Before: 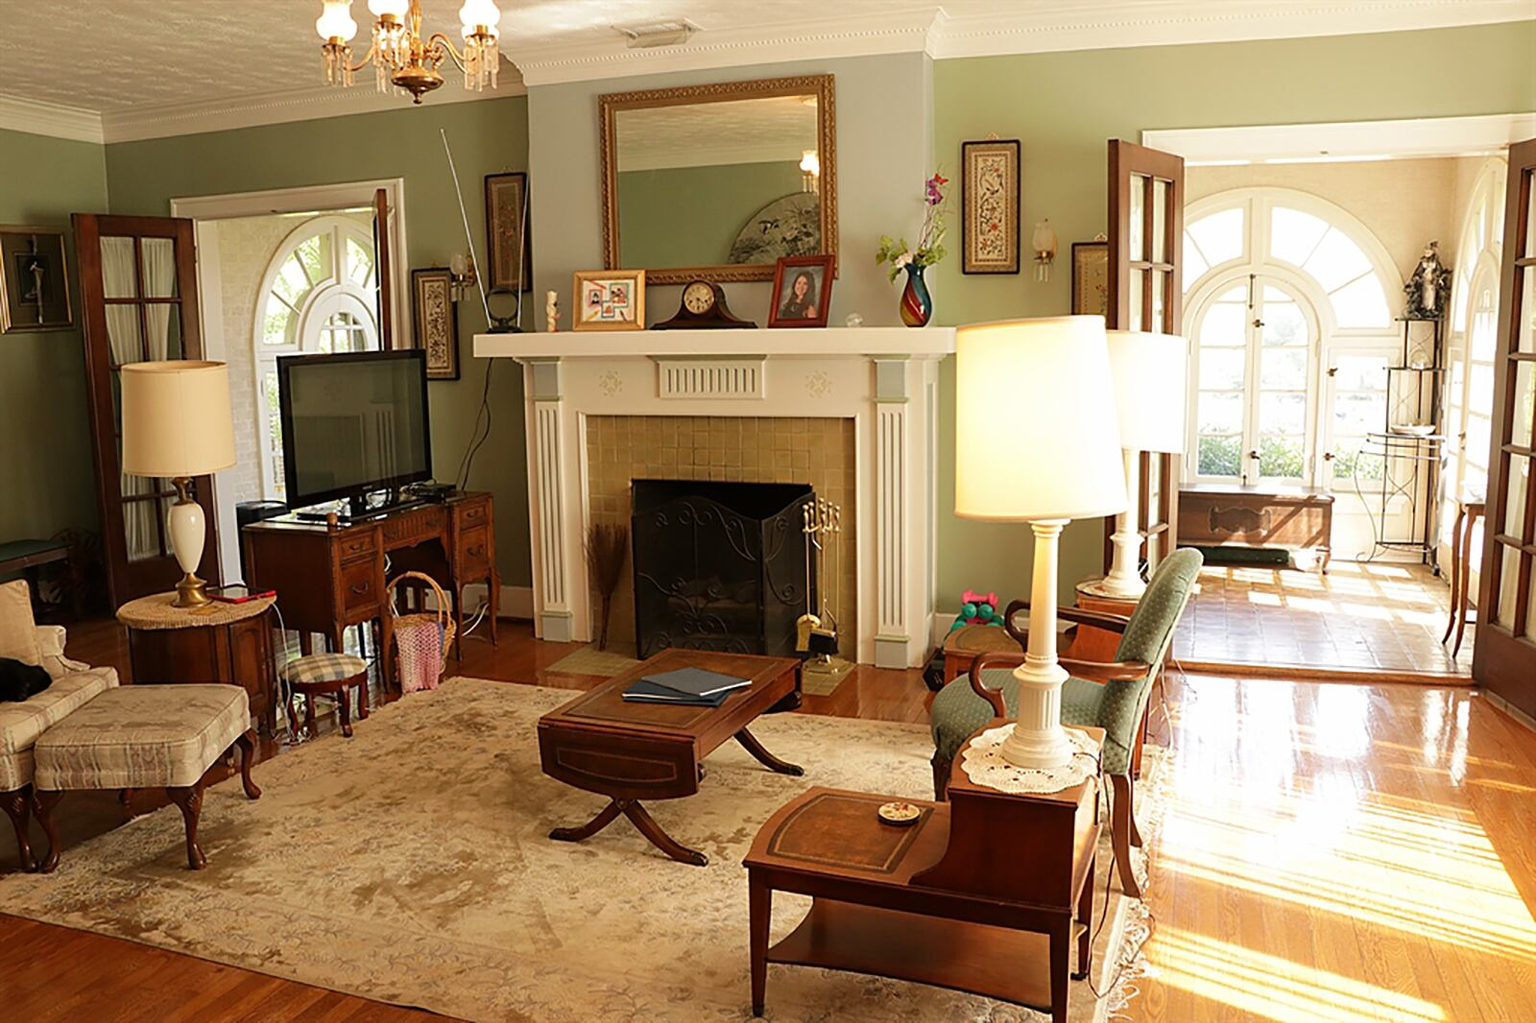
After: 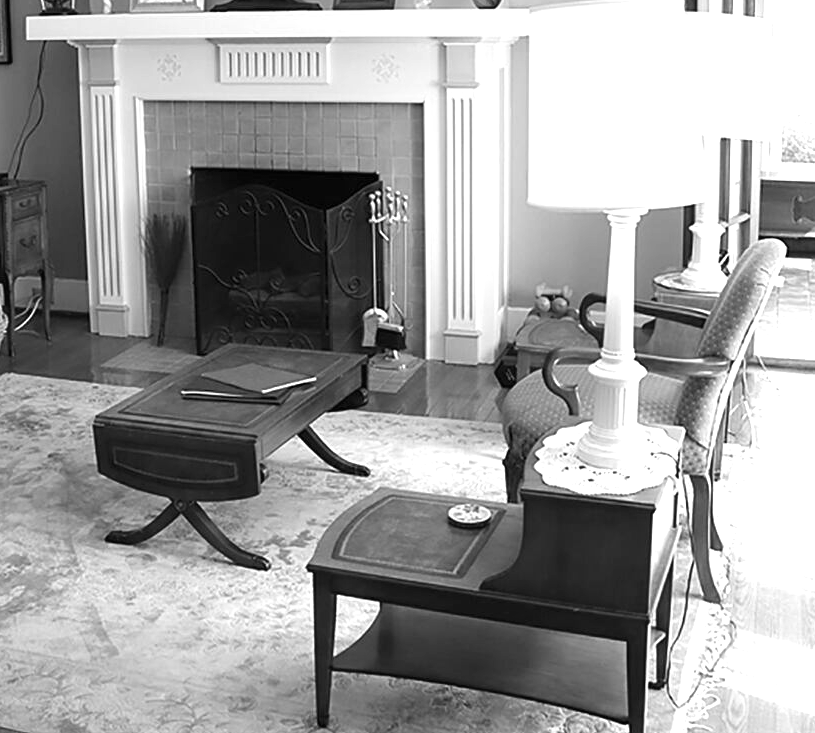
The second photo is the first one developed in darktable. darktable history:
crop and rotate: left 29.237%, top 31.152%, right 19.807%
monochrome: a -71.75, b 75.82
exposure: exposure 0.999 EV, compensate highlight preservation false
